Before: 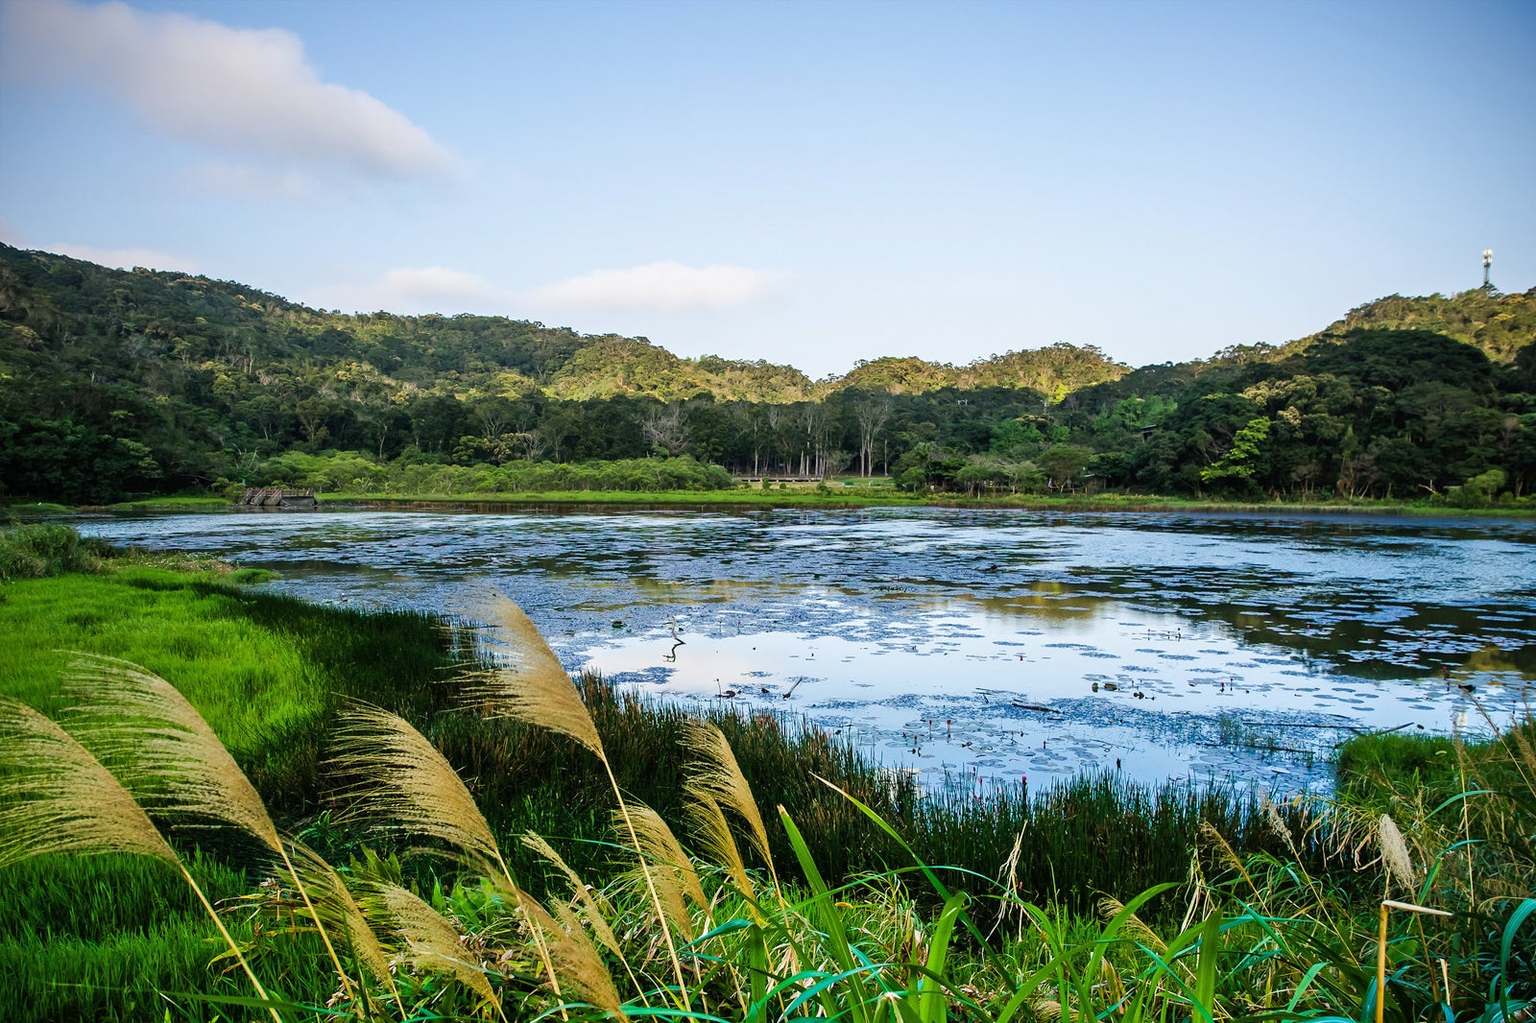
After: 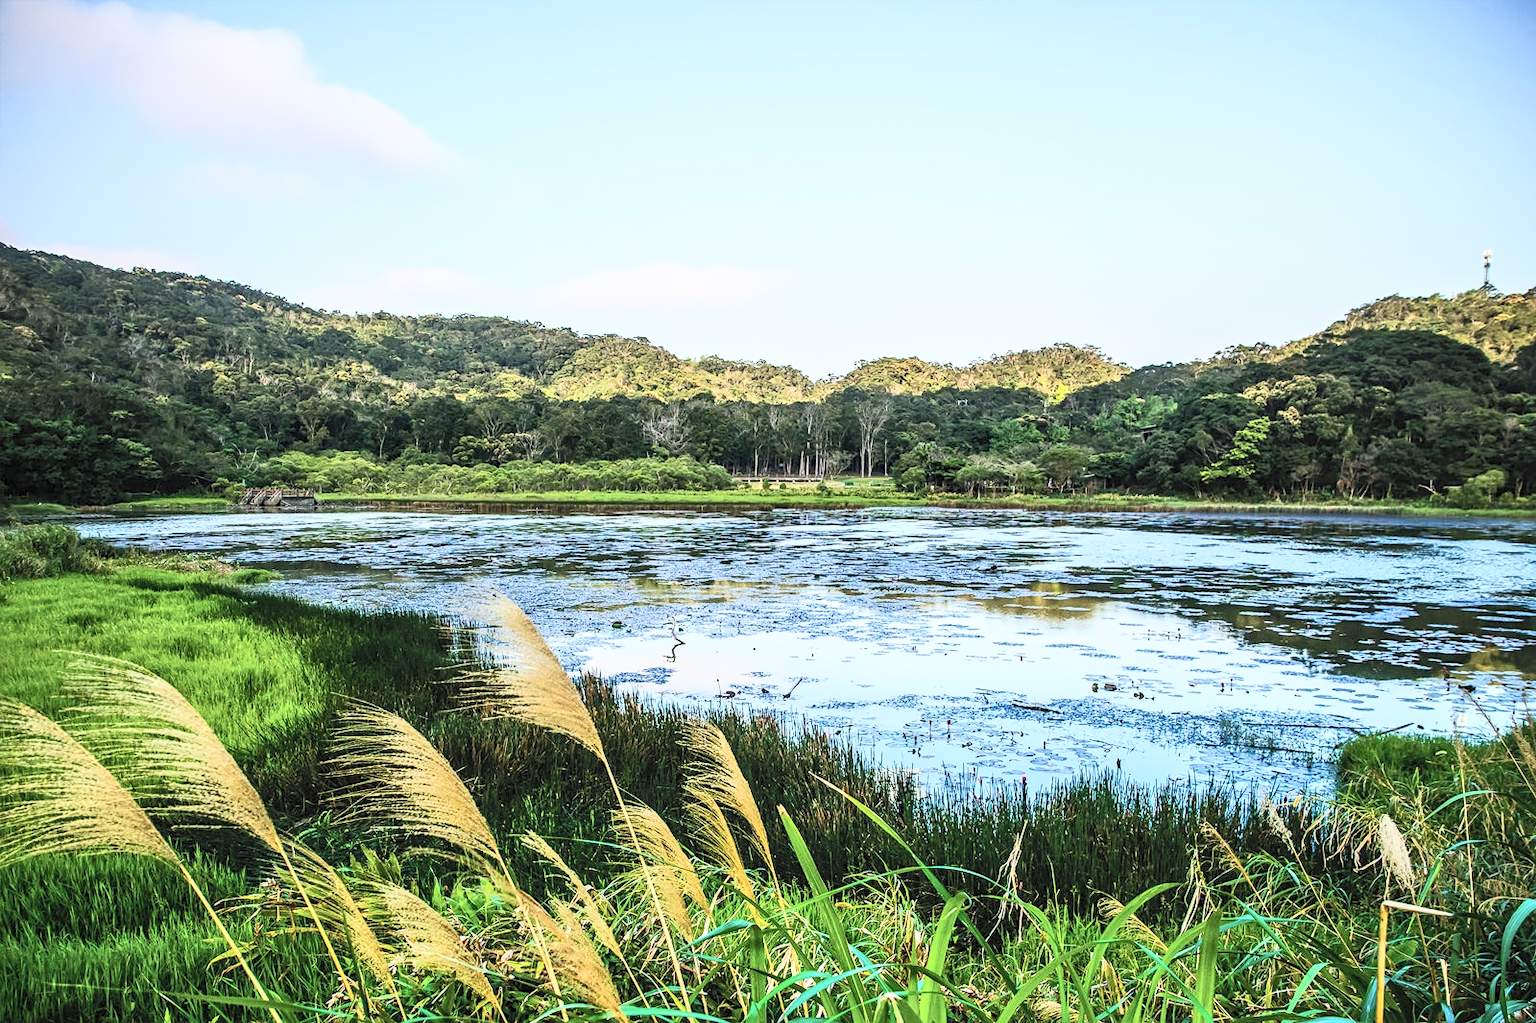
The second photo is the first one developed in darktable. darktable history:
contrast brightness saturation: contrast 0.387, brightness 0.518
sharpen: amount 0.216
local contrast: on, module defaults
